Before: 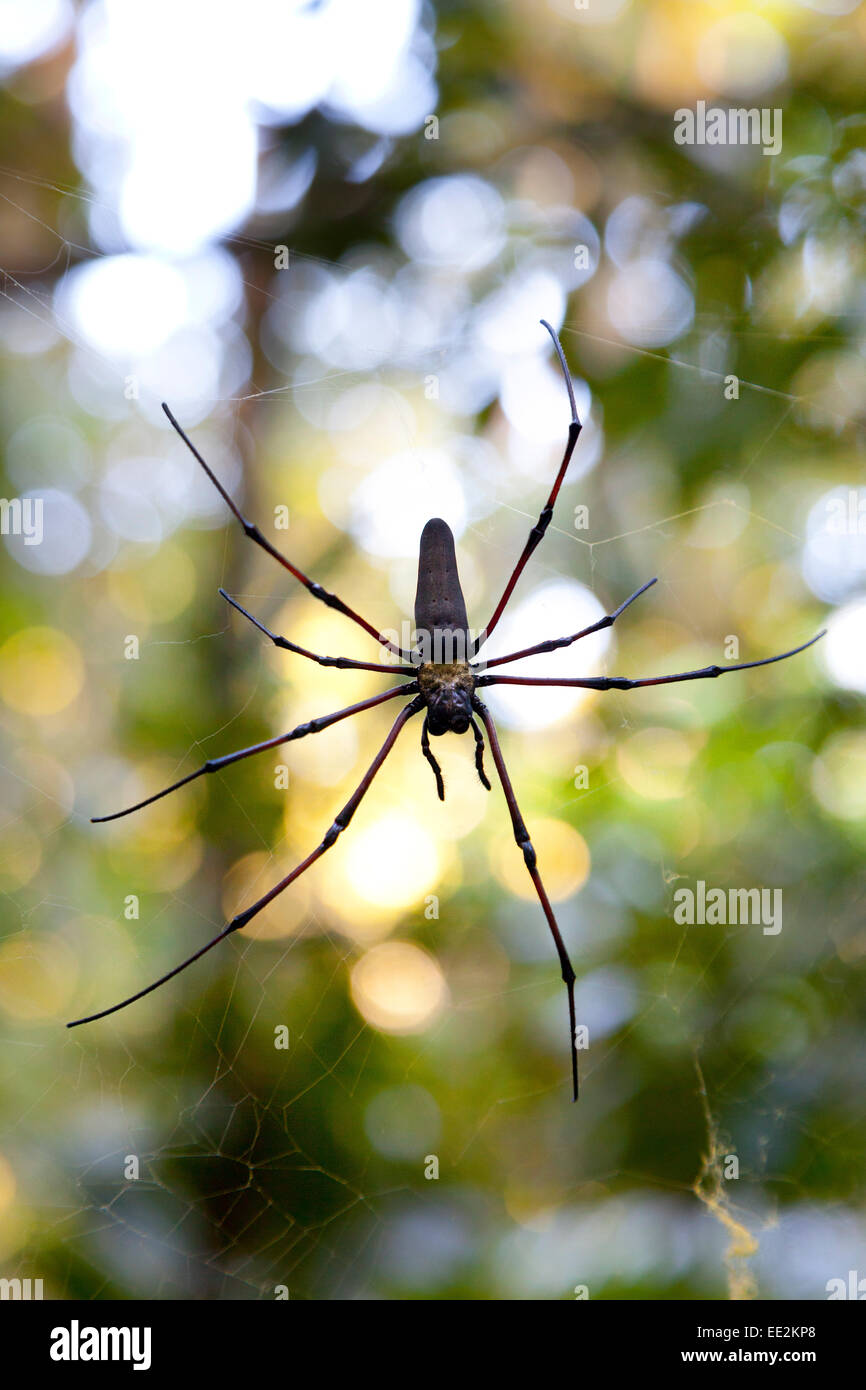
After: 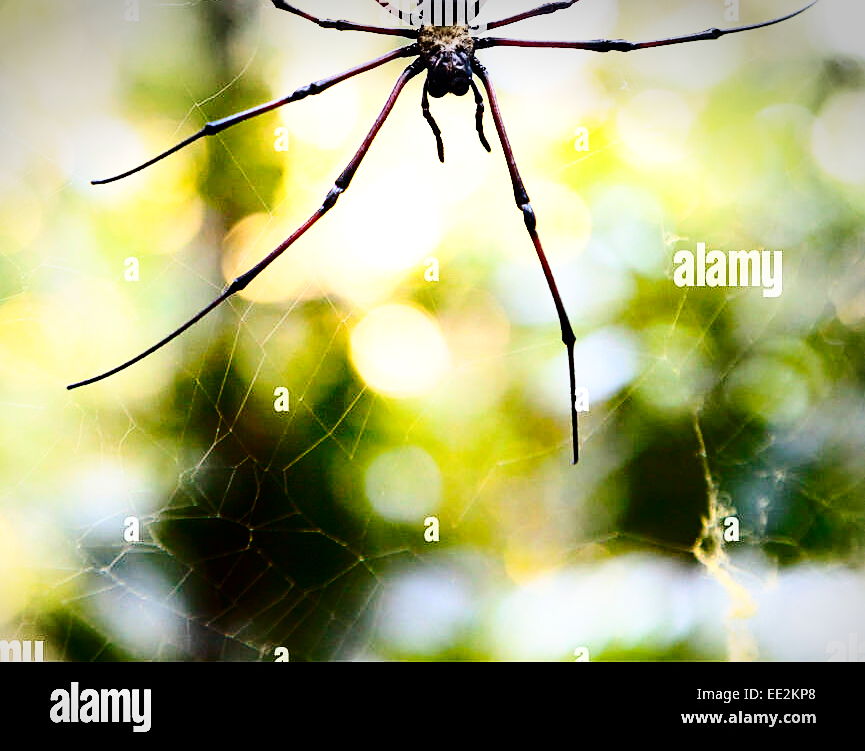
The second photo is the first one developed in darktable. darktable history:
vignetting: fall-off start 100.61%, center (-0.076, 0.06), width/height ratio 1.32, unbound false
crop and rotate: top 45.95%, right 0.026%
sharpen: radius 1.429, amount 0.39, threshold 1.168
contrast brightness saturation: contrast 0.285
base curve: curves: ch0 [(0, 0) (0.028, 0.03) (0.121, 0.232) (0.46, 0.748) (0.859, 0.968) (1, 1)], preserve colors none
tone equalizer: -8 EV -0.79 EV, -7 EV -0.715 EV, -6 EV -0.588 EV, -5 EV -0.387 EV, -3 EV 0.402 EV, -2 EV 0.6 EV, -1 EV 0.7 EV, +0 EV 0.766 EV
